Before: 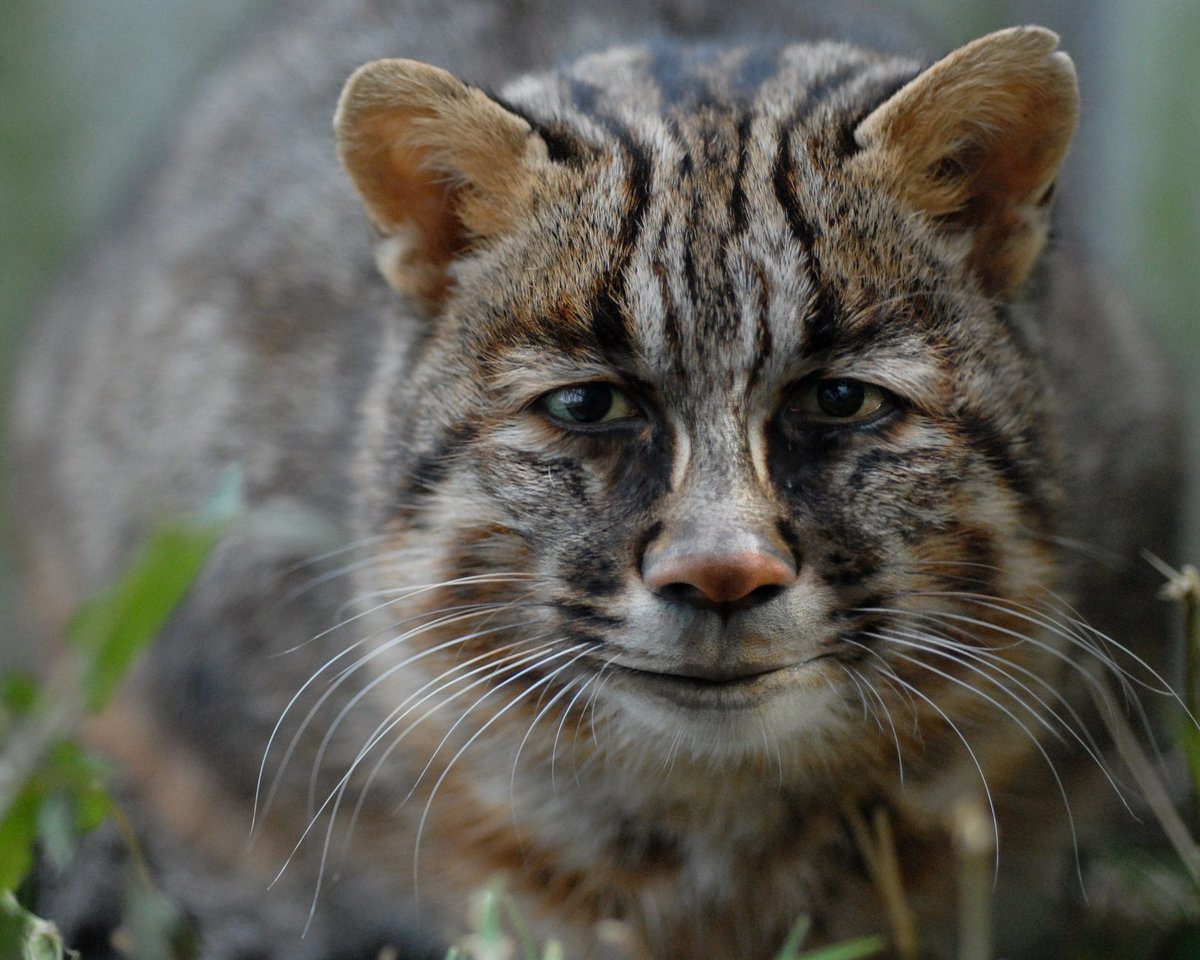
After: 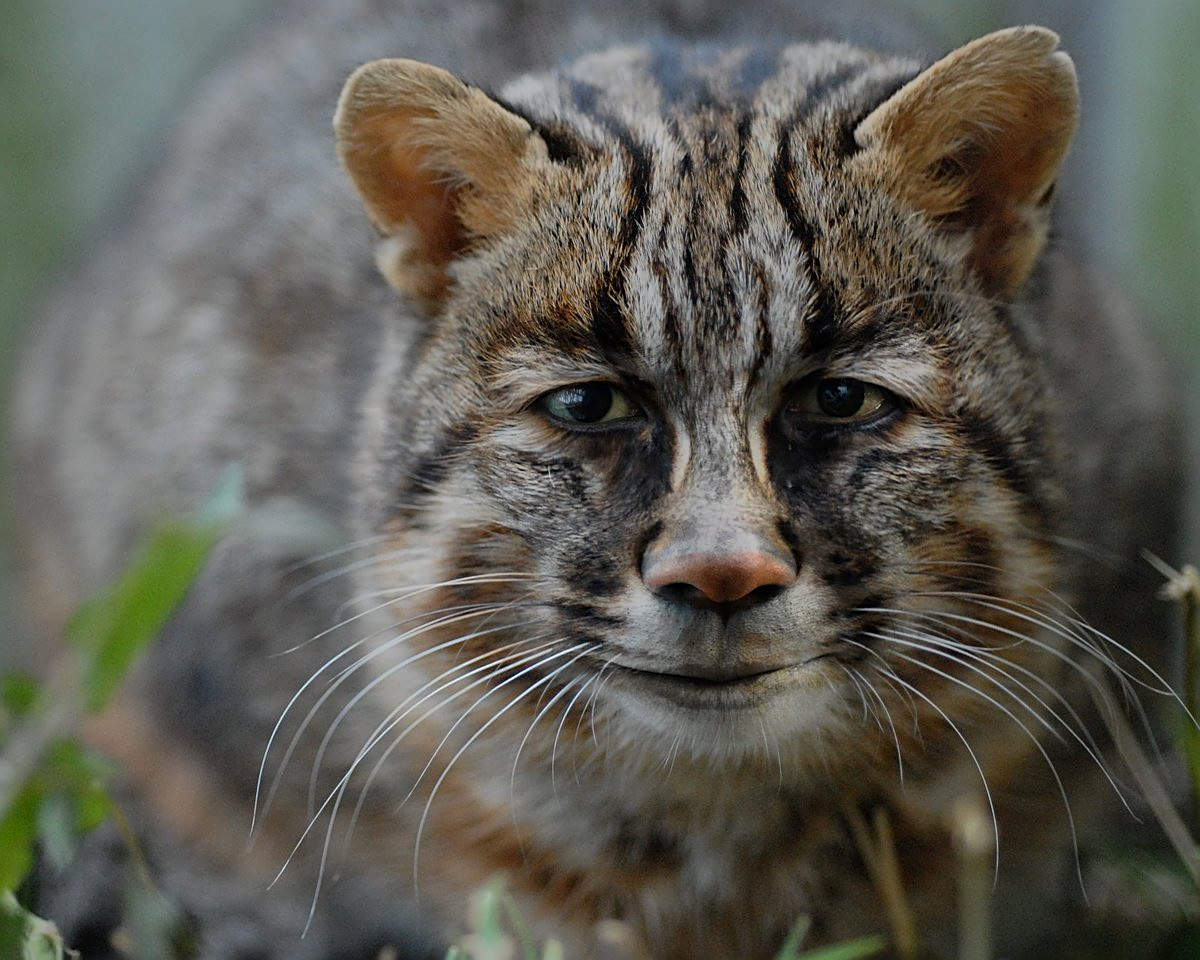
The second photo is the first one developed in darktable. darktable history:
sharpen: on, module defaults
shadows and highlights: shadows -19.47, highlights -73.66
